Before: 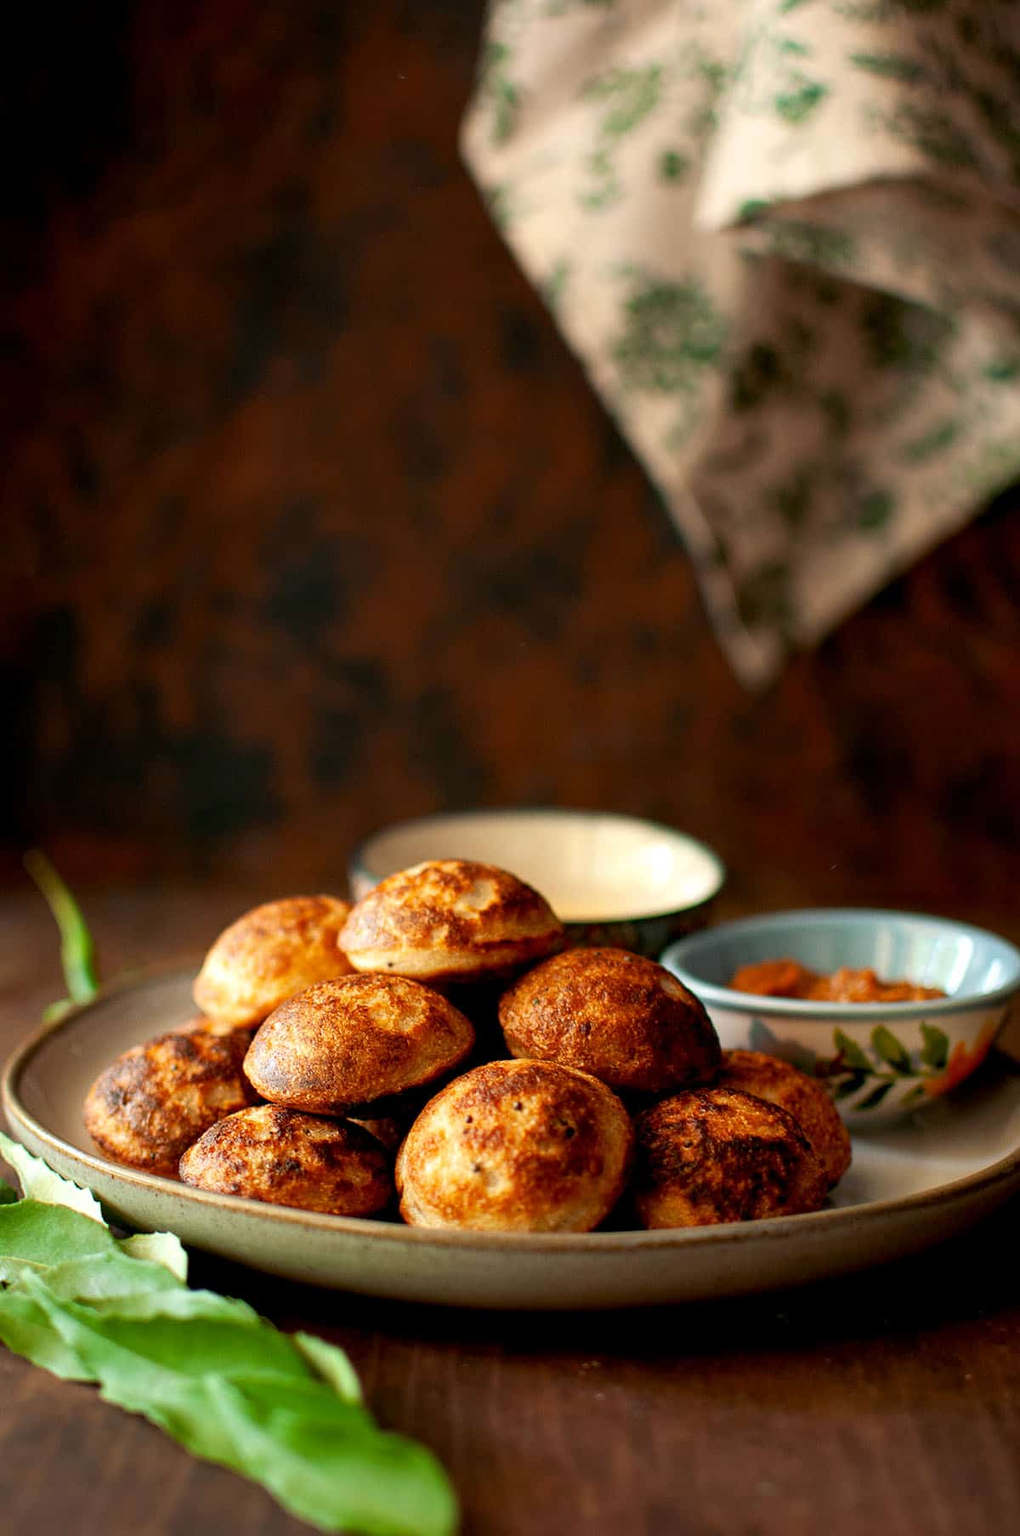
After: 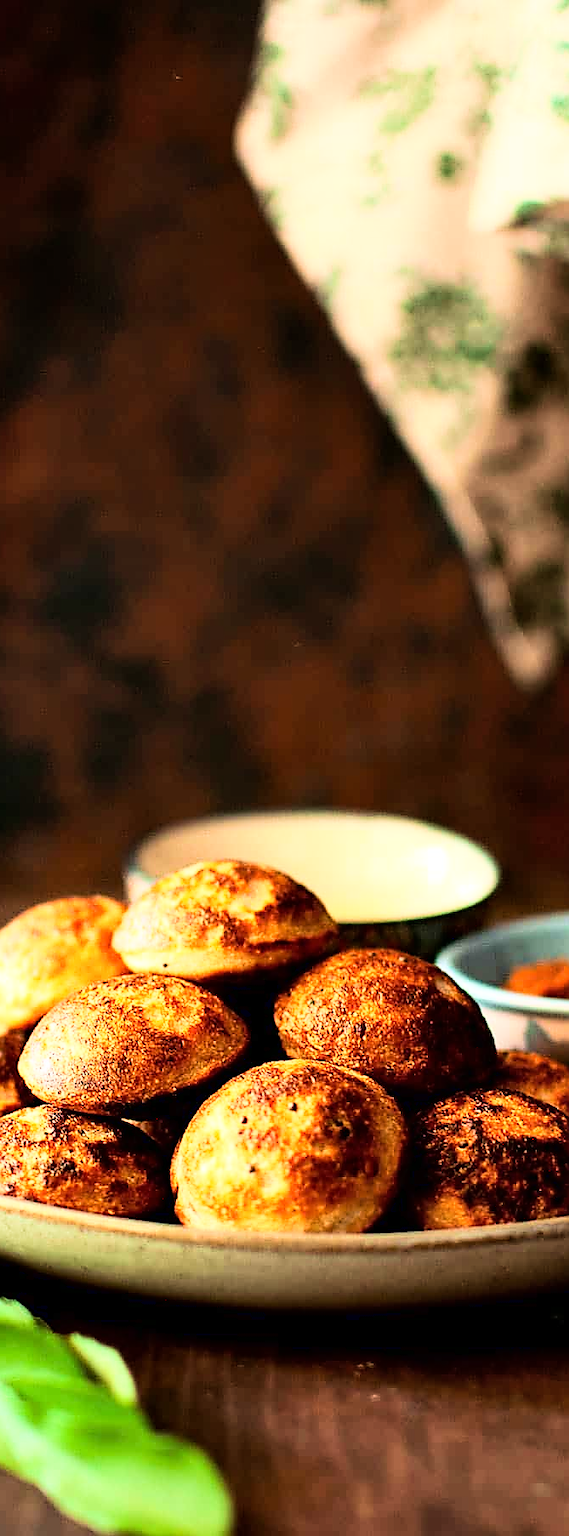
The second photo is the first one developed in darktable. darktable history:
crop: left 22.105%, right 21.998%, bottom 0.014%
shadows and highlights: radius 127.15, shadows 30.52, highlights -31, low approximation 0.01, soften with gaussian
sharpen: radius 1.414, amount 1.264, threshold 0.768
exposure: compensate highlight preservation false
velvia: on, module defaults
base curve: curves: ch0 [(0, 0) (0.007, 0.004) (0.027, 0.03) (0.046, 0.07) (0.207, 0.54) (0.442, 0.872) (0.673, 0.972) (1, 1)], exposure shift 0.01
